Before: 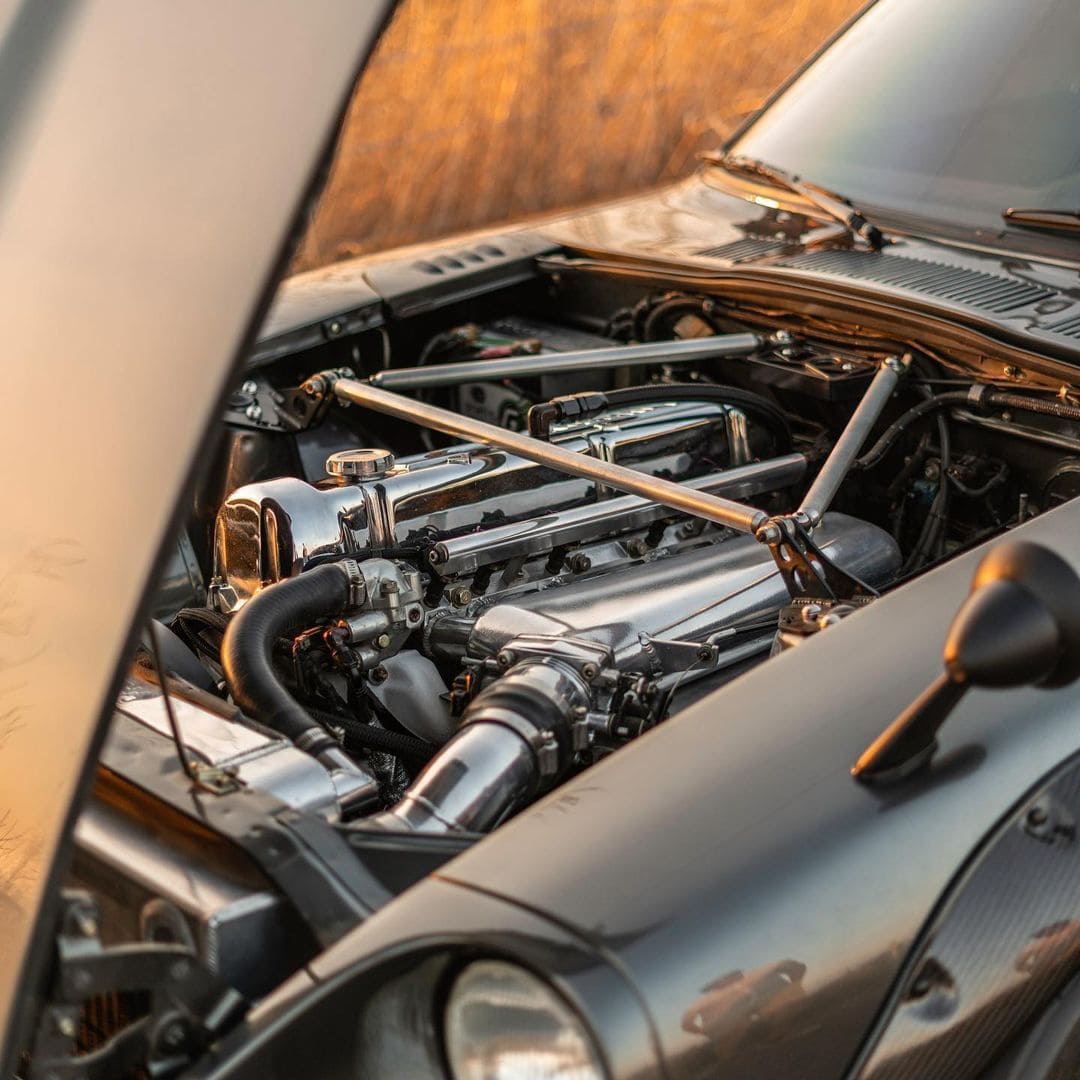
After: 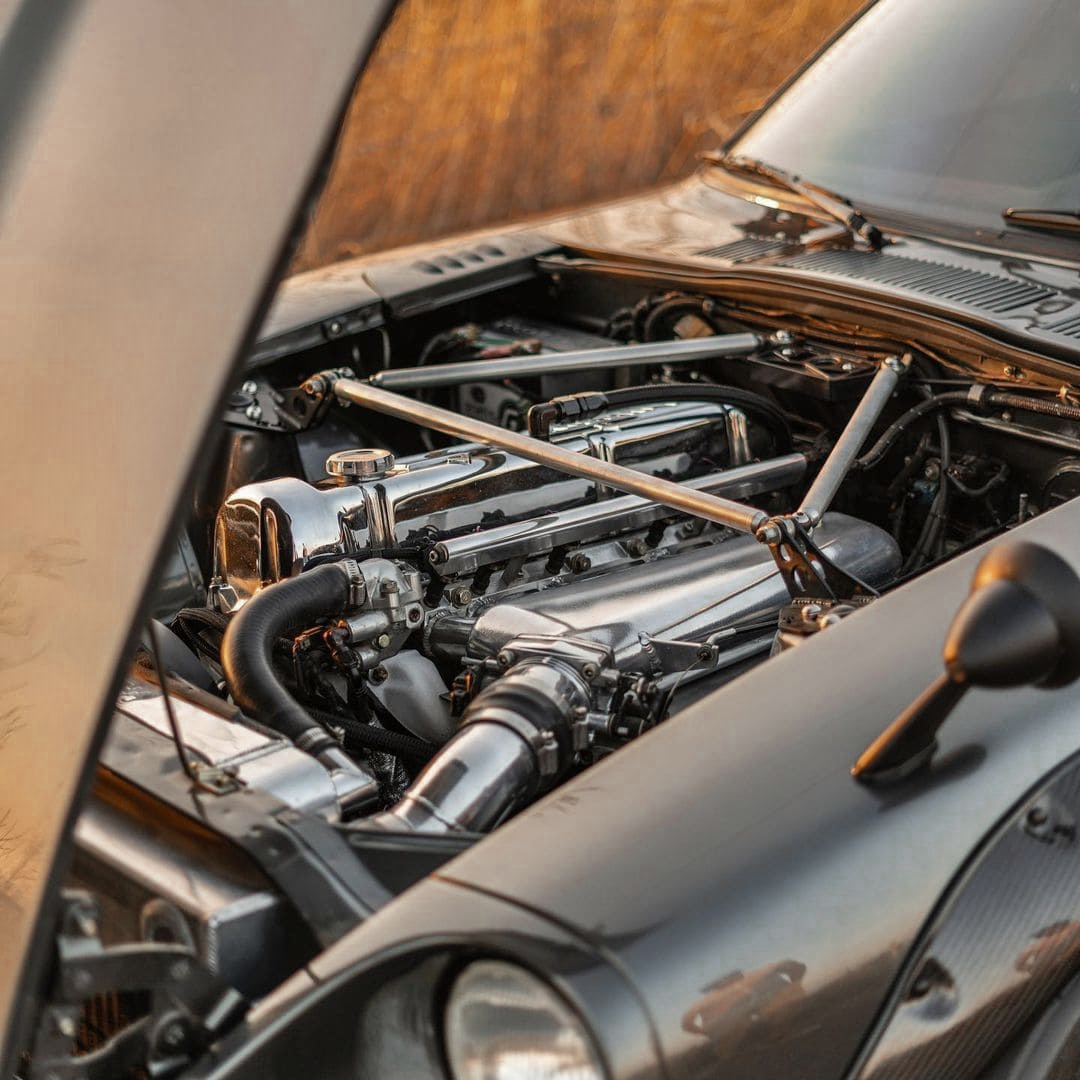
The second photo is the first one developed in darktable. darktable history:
shadows and highlights: white point adjustment 0.132, highlights -70.62, highlights color adjustment 55.86%, soften with gaussian
color zones: curves: ch0 [(0, 0.5) (0.125, 0.4) (0.25, 0.5) (0.375, 0.4) (0.5, 0.4) (0.625, 0.6) (0.75, 0.6) (0.875, 0.5)]; ch1 [(0, 0.35) (0.125, 0.45) (0.25, 0.35) (0.375, 0.35) (0.5, 0.35) (0.625, 0.35) (0.75, 0.45) (0.875, 0.35)]; ch2 [(0, 0.6) (0.125, 0.5) (0.25, 0.5) (0.375, 0.6) (0.5, 0.6) (0.625, 0.5) (0.75, 0.5) (0.875, 0.5)]
